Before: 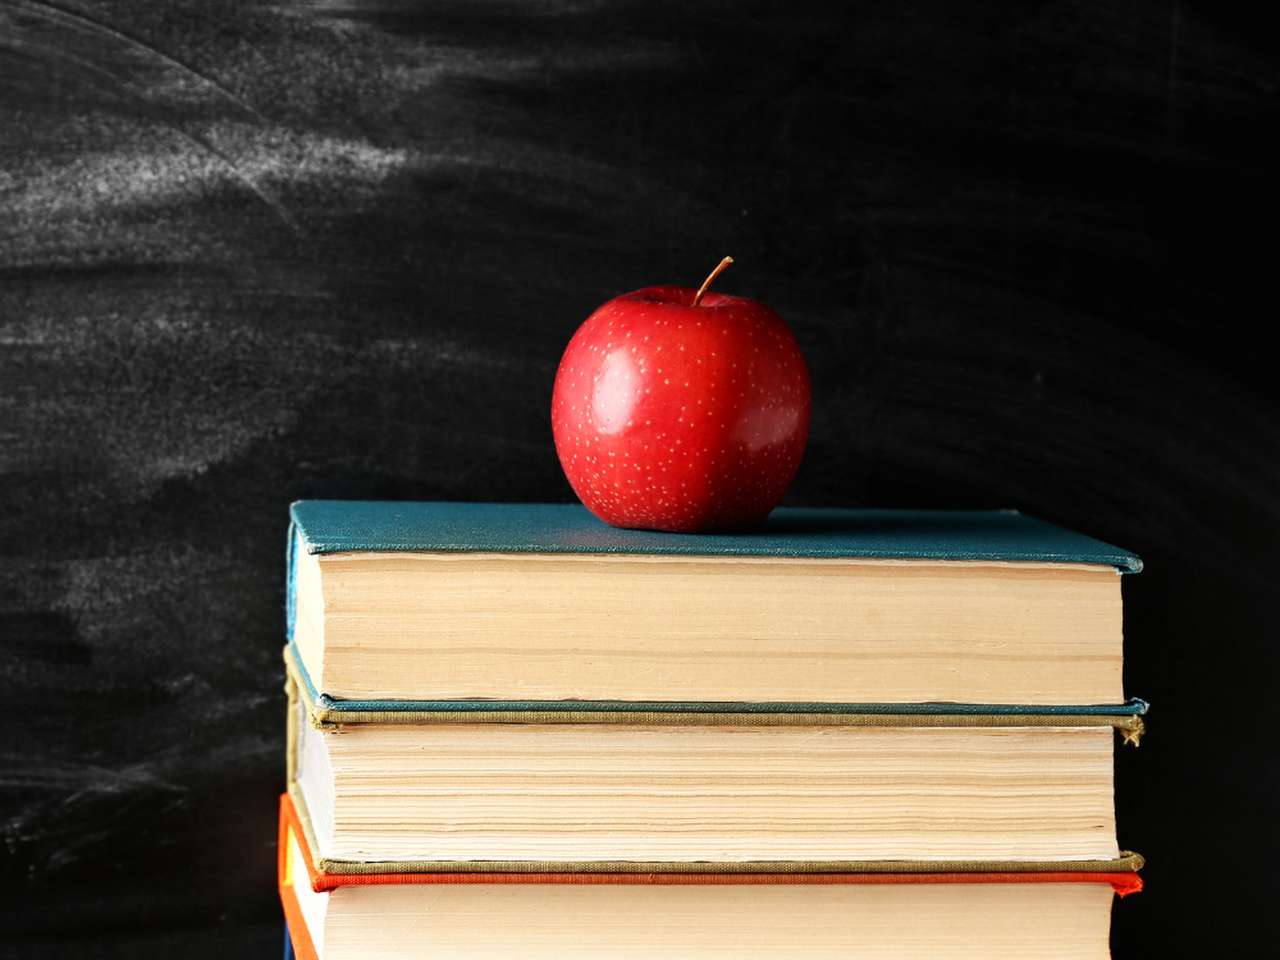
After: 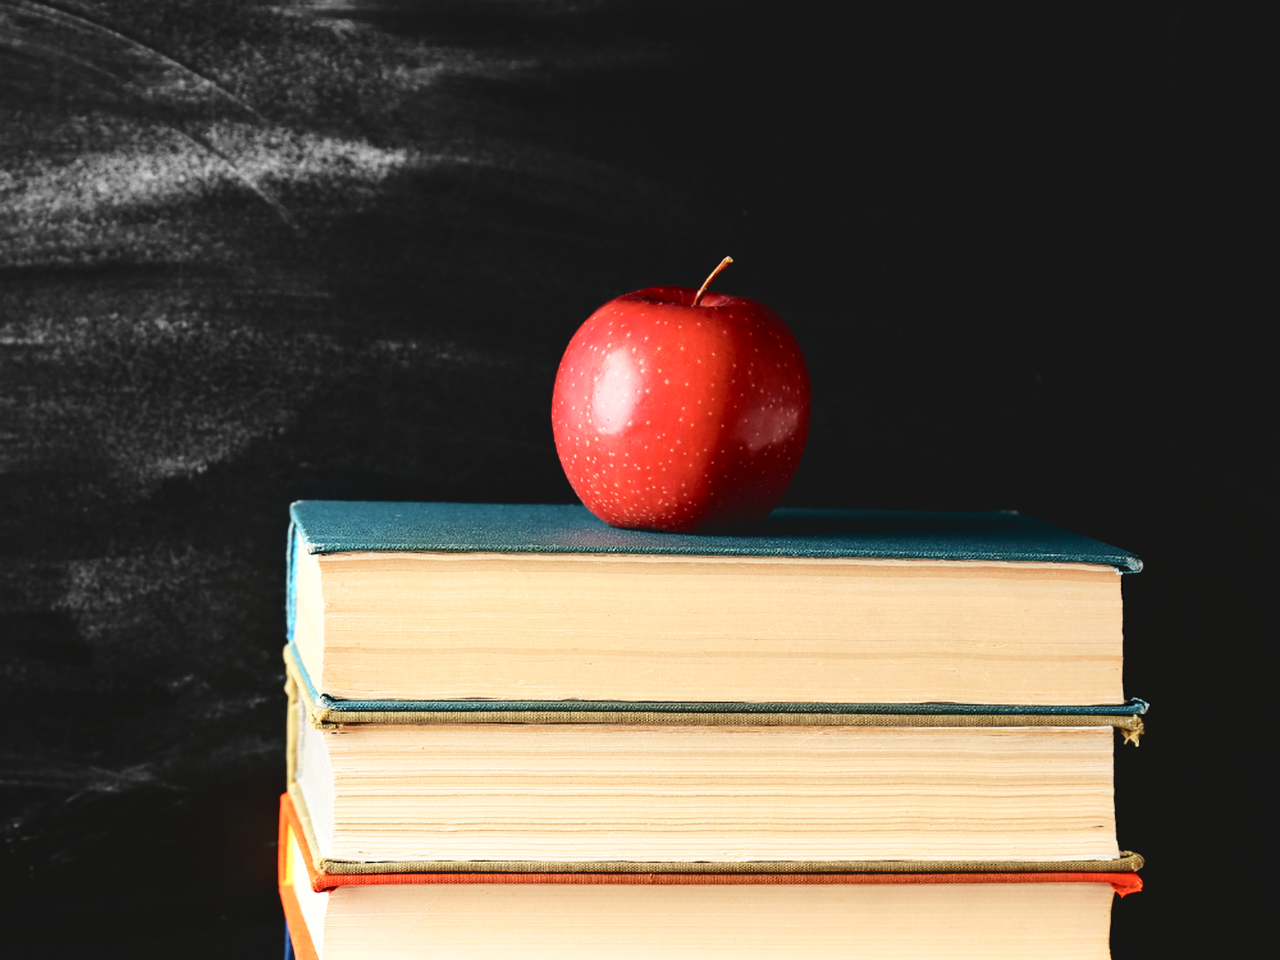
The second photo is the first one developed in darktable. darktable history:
tone curve: curves: ch0 [(0, 0) (0.003, 0.072) (0.011, 0.073) (0.025, 0.072) (0.044, 0.076) (0.069, 0.089) (0.1, 0.103) (0.136, 0.123) (0.177, 0.158) (0.224, 0.21) (0.277, 0.275) (0.335, 0.372) (0.399, 0.463) (0.468, 0.556) (0.543, 0.633) (0.623, 0.712) (0.709, 0.795) (0.801, 0.869) (0.898, 0.942) (1, 1)], color space Lab, independent channels, preserve colors none
